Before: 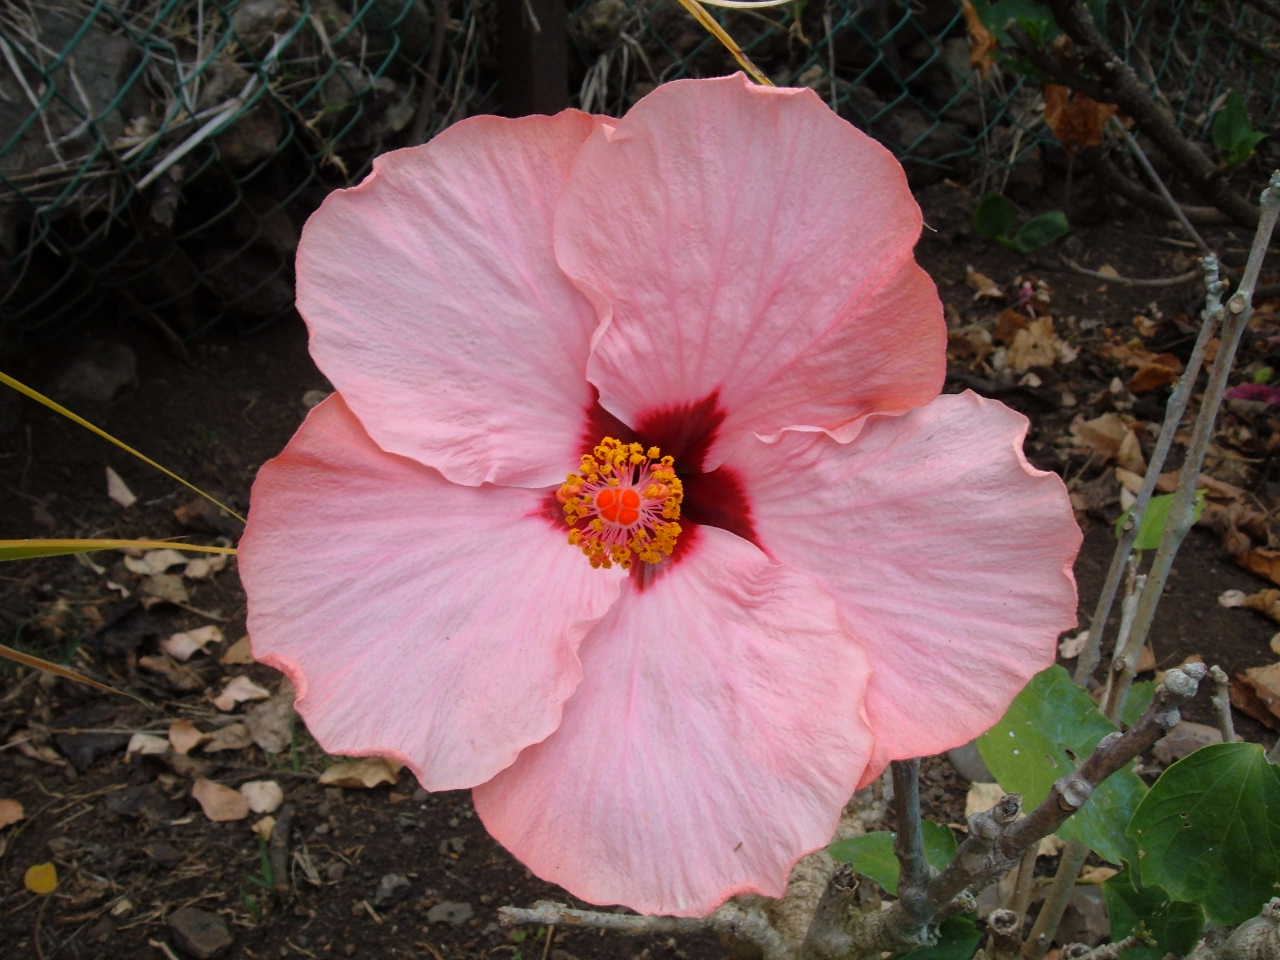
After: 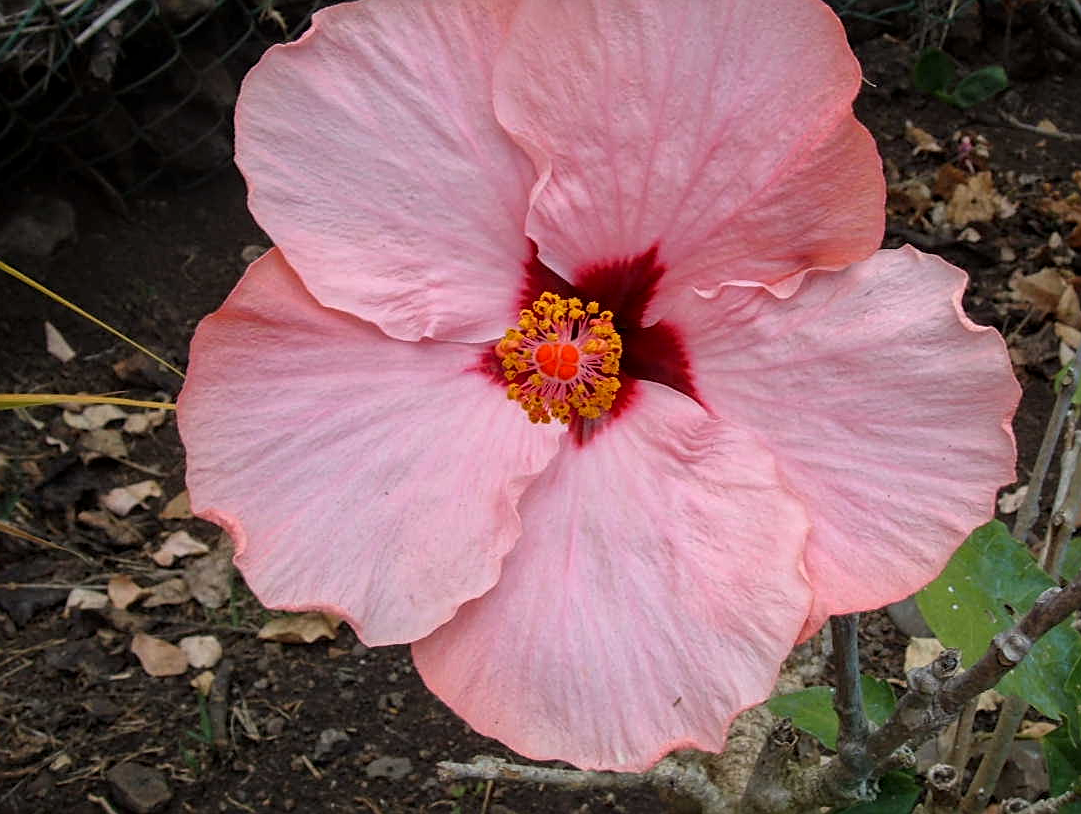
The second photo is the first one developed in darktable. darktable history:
sharpen: amount 0.5
crop and rotate: left 4.775%, top 15.118%, right 10.697%
local contrast: on, module defaults
